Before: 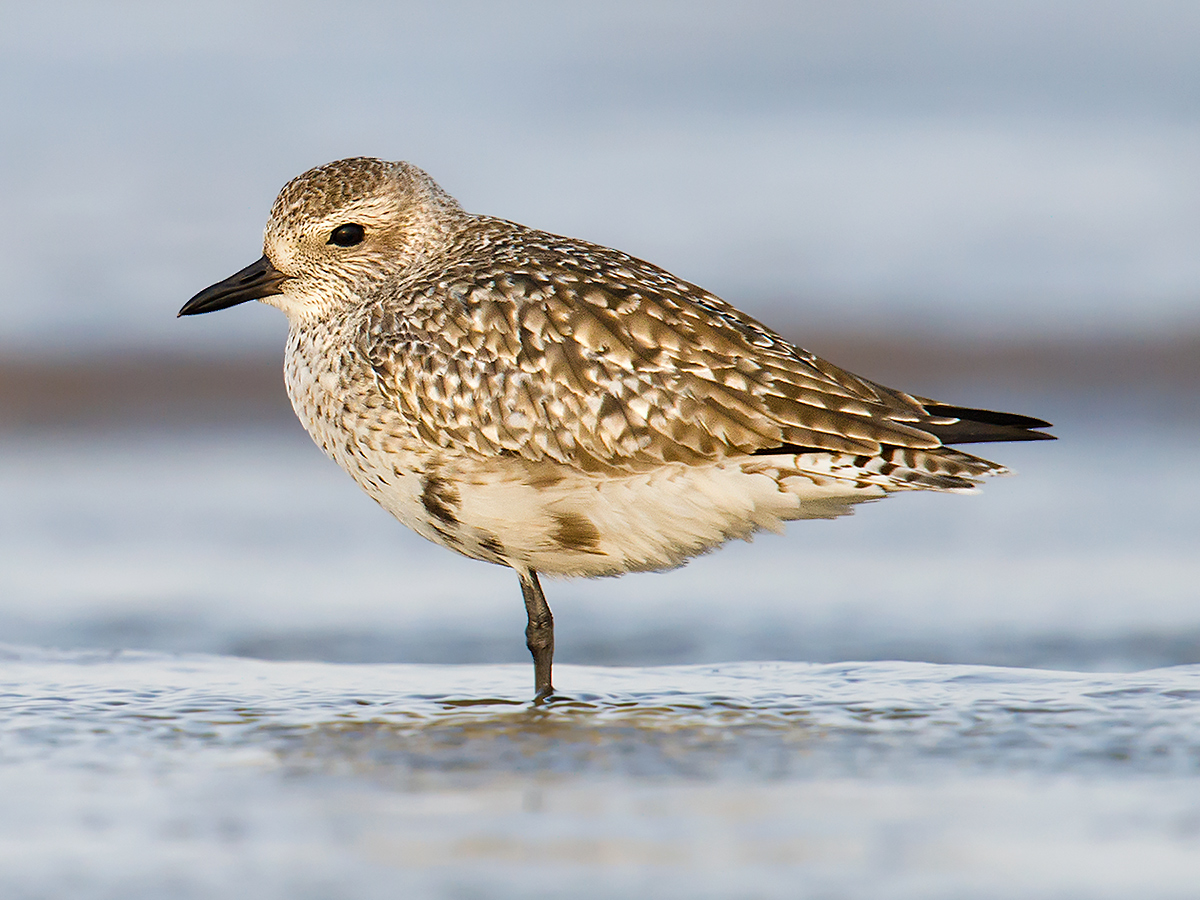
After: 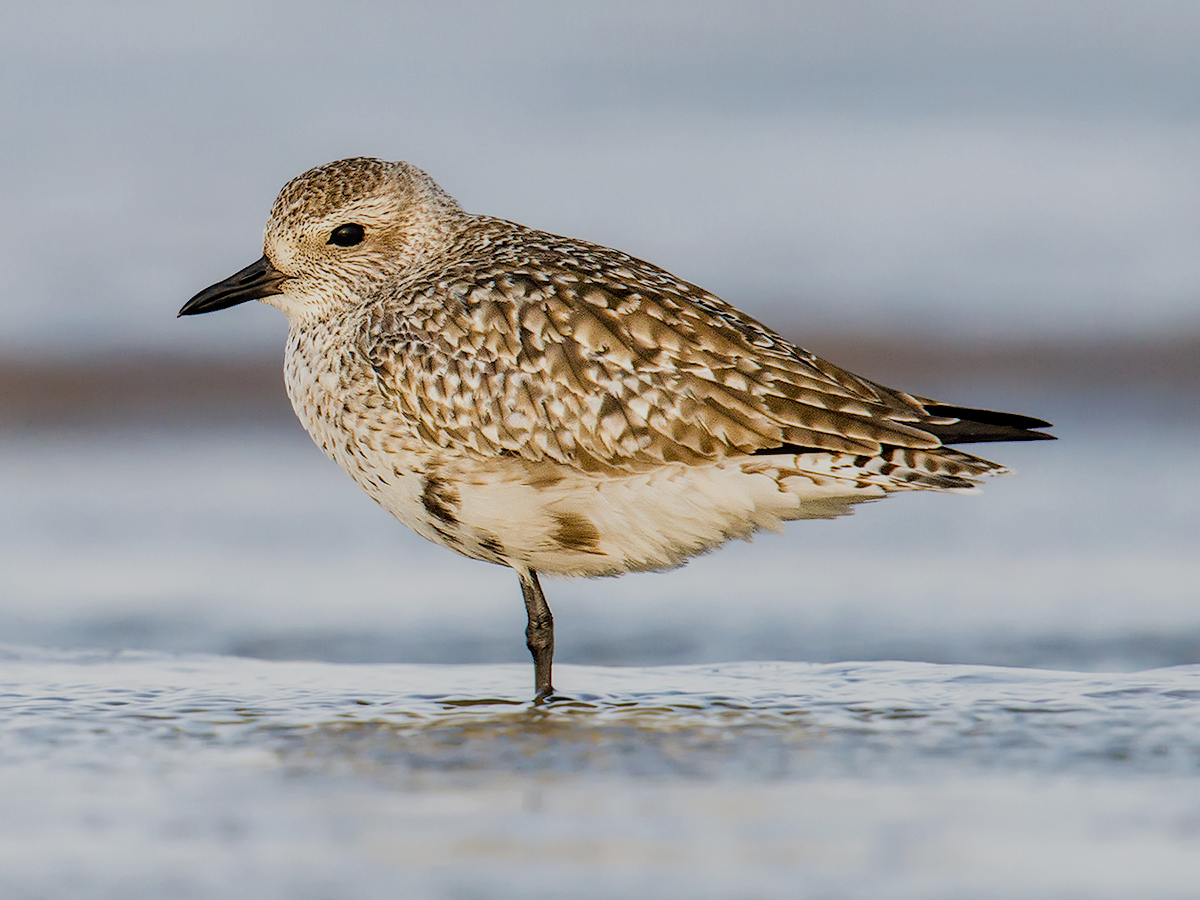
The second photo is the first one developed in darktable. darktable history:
local contrast: on, module defaults
filmic rgb: black relative exposure -7.65 EV, white relative exposure 4.56 EV, hardness 3.61, iterations of high-quality reconstruction 10
